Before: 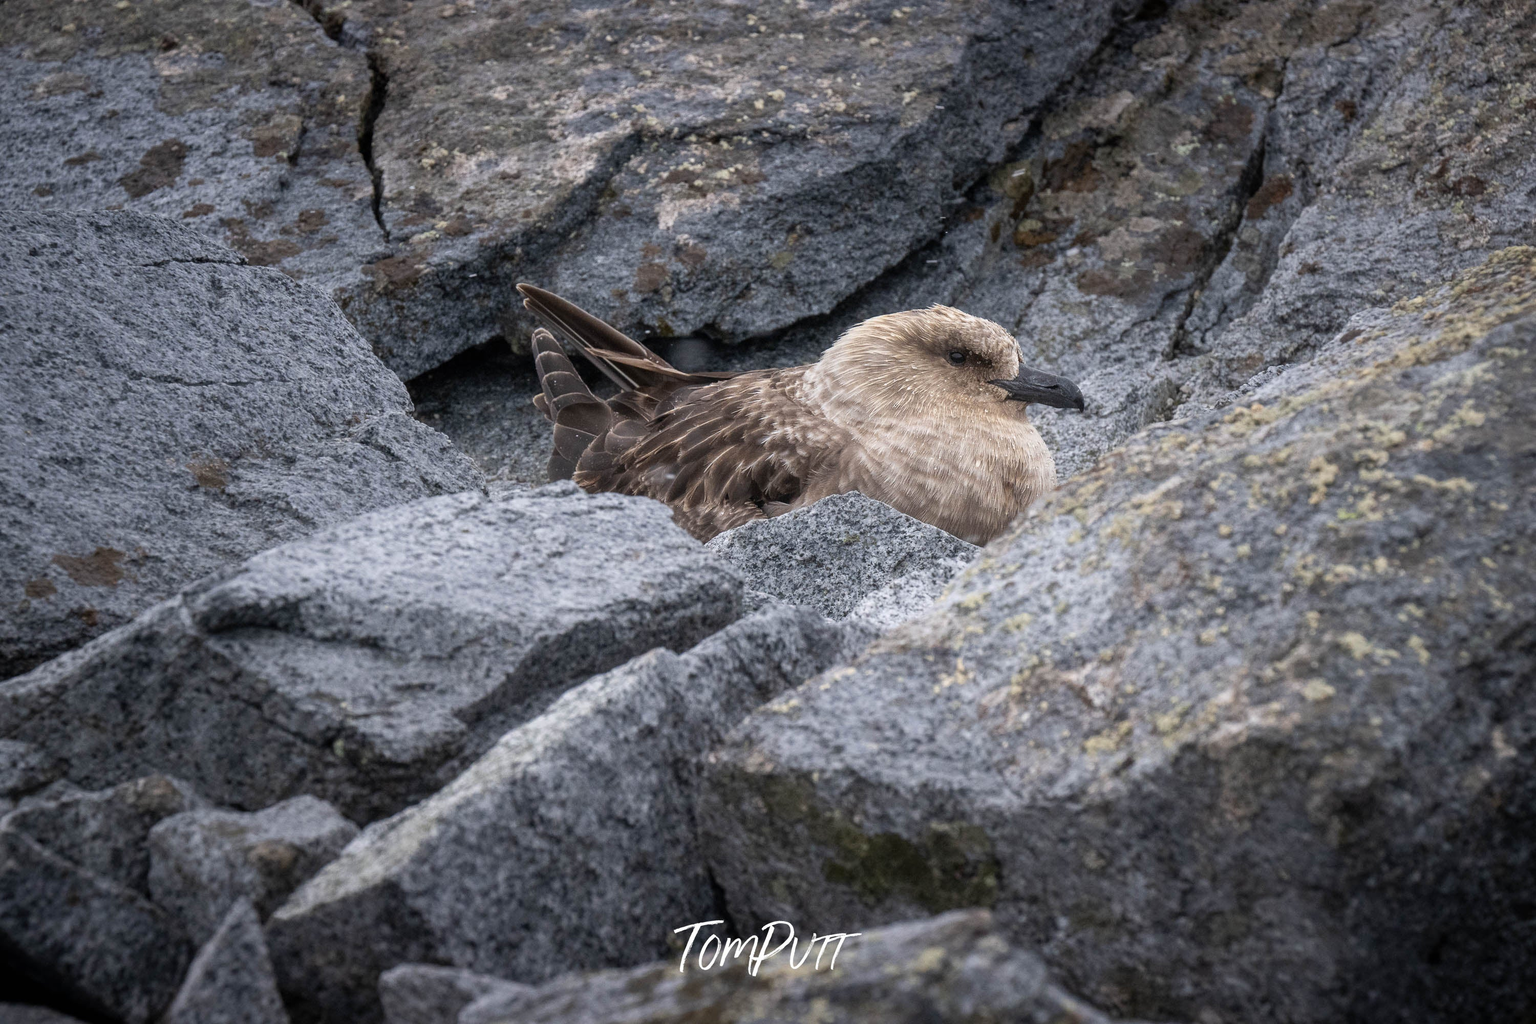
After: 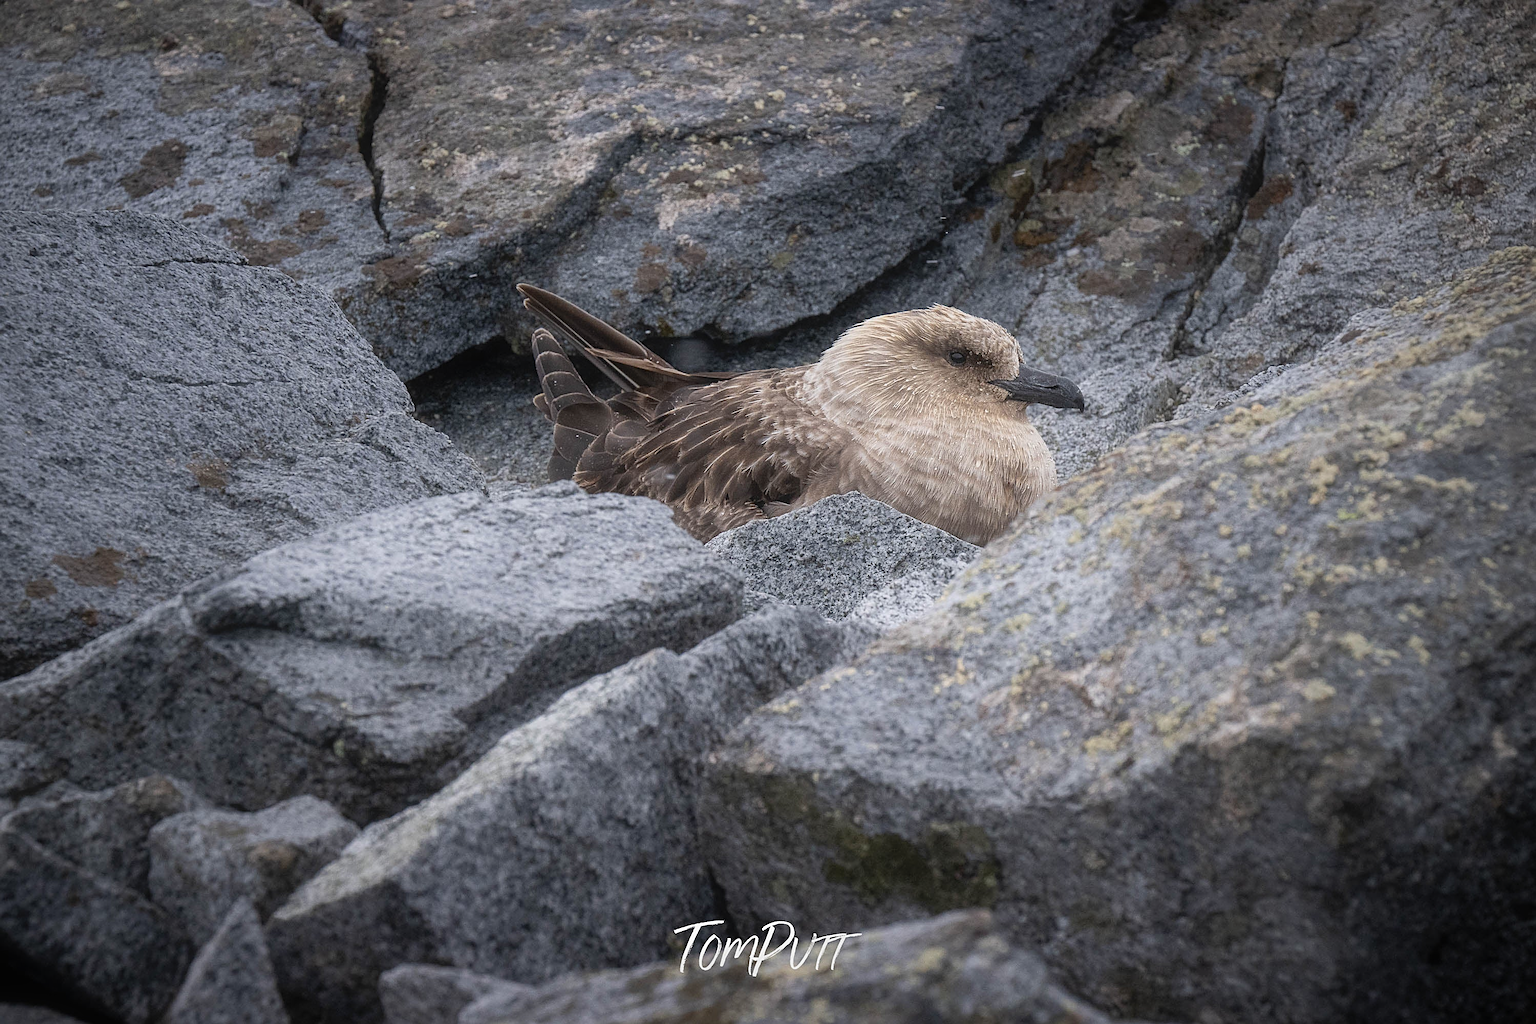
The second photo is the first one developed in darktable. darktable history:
sharpen: on, module defaults
contrast equalizer: y [[0.5, 0.486, 0.447, 0.446, 0.489, 0.5], [0.5 ×6], [0.5 ×6], [0 ×6], [0 ×6]]
contrast brightness saturation: contrast 0.012, saturation -0.061
vignetting: fall-off radius 92.88%, center (-0.122, -0.007)
